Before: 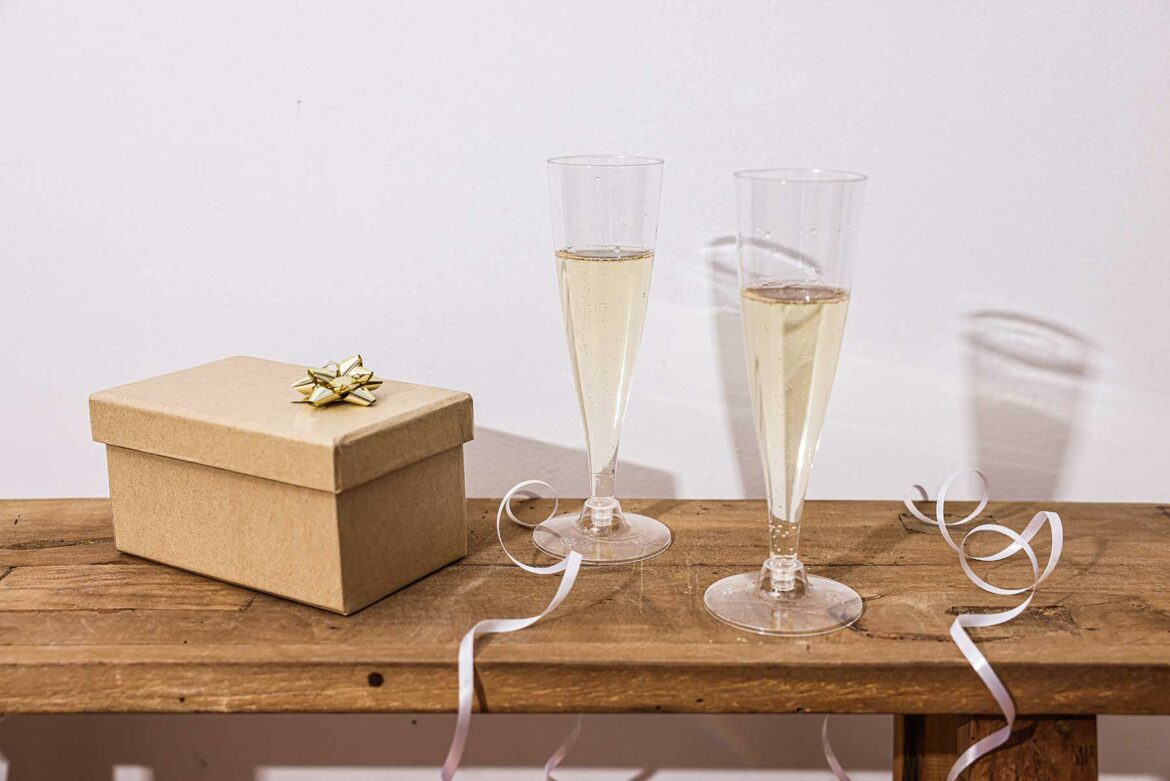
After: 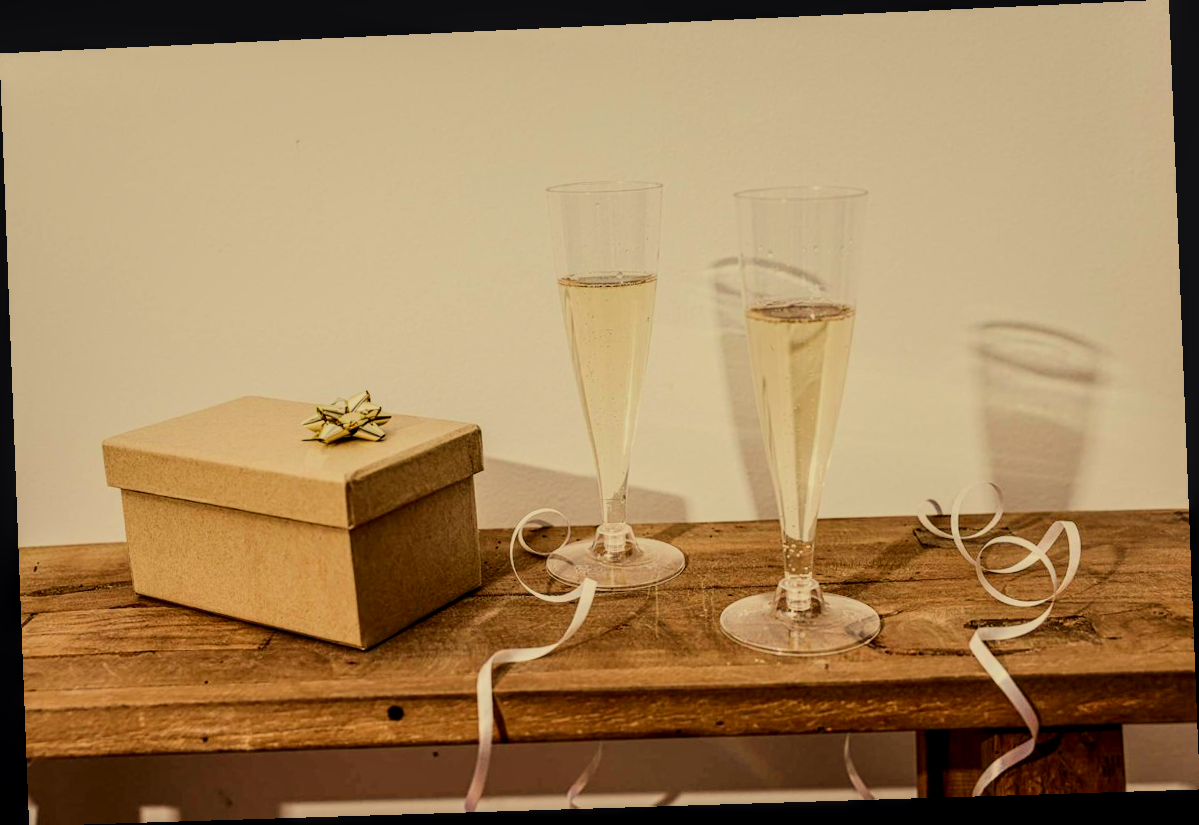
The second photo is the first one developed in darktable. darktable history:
rotate and perspective: rotation -2.22°, lens shift (horizontal) -0.022, automatic cropping off
filmic rgb: black relative exposure -6.15 EV, white relative exposure 6.96 EV, hardness 2.23, color science v6 (2022)
contrast brightness saturation: contrast 0.2, brightness -0.11, saturation 0.1
white balance: red 1.08, blue 0.791
exposure: exposure -0.048 EV, compensate highlight preservation false
local contrast: on, module defaults
